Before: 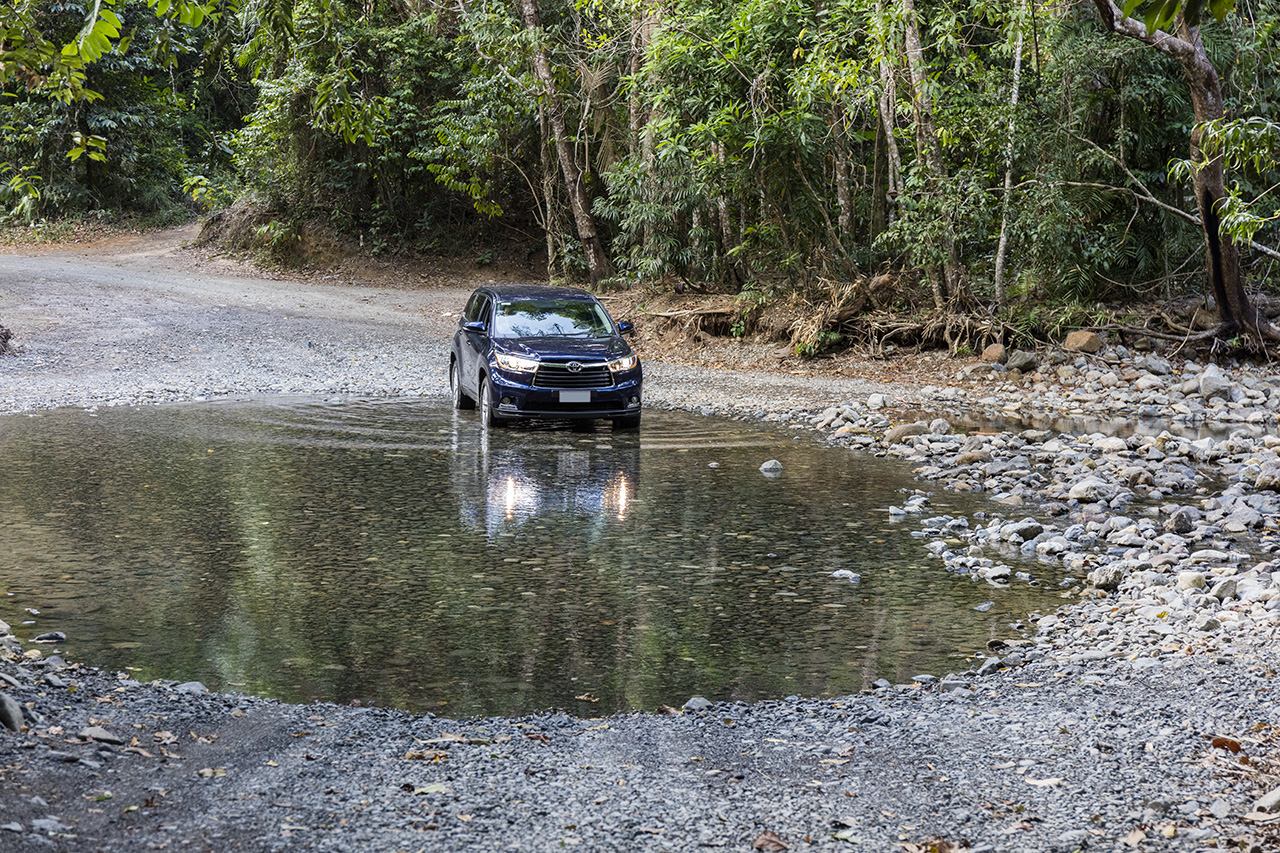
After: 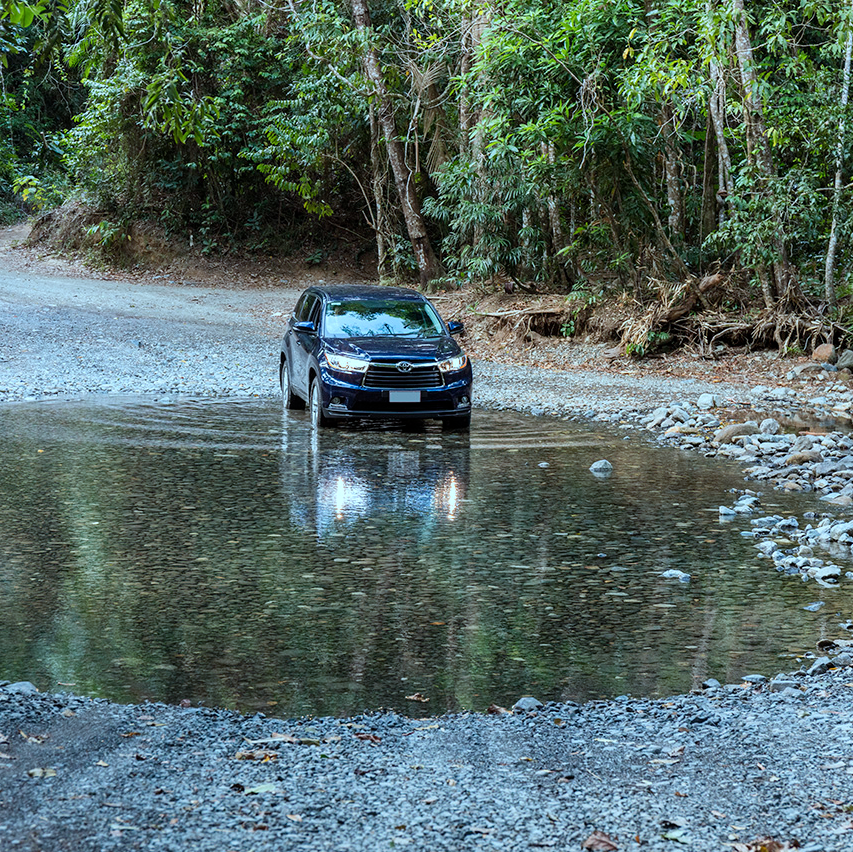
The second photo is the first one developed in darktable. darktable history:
crop and rotate: left 13.342%, right 19.991%
color correction: highlights a* -11.71, highlights b* -15.58
